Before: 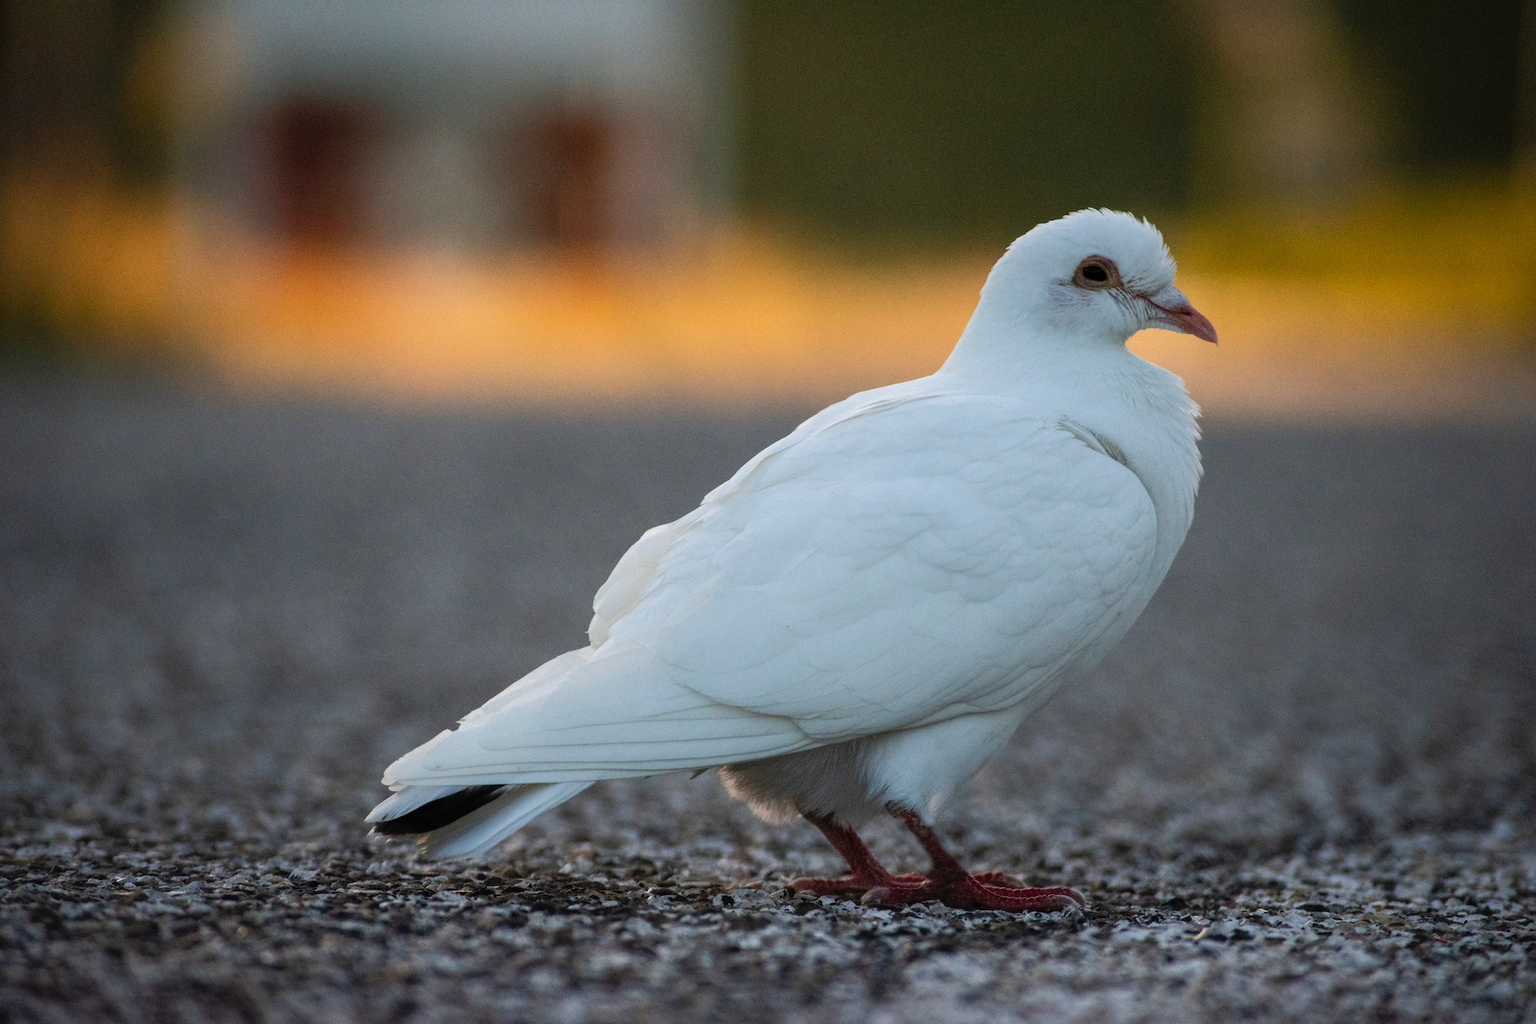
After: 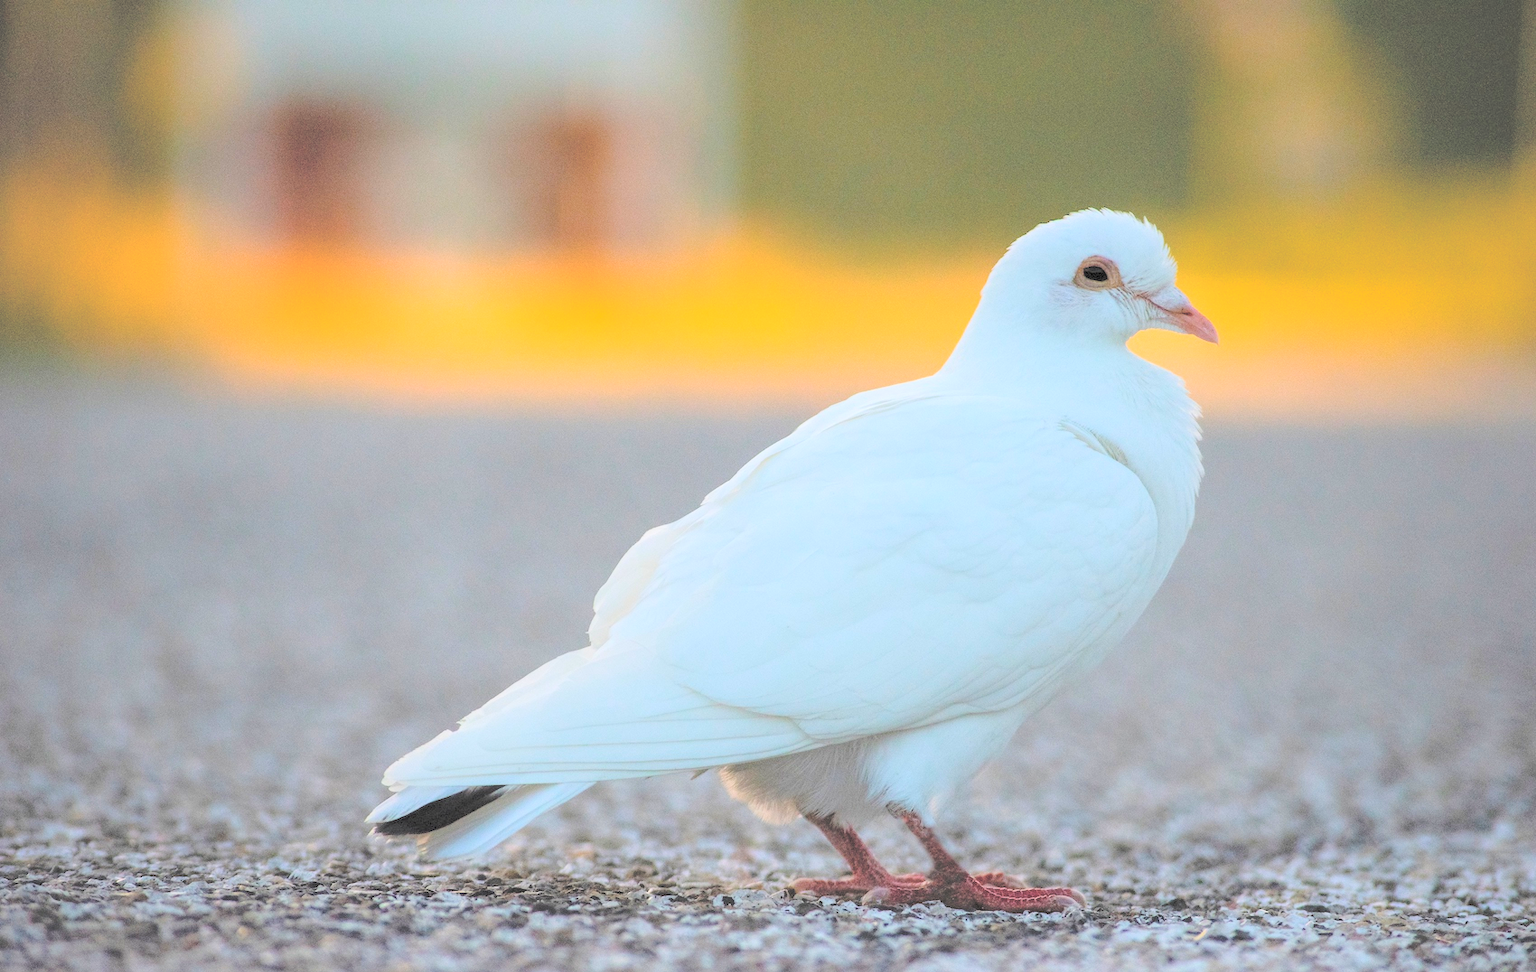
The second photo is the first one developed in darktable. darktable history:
contrast brightness saturation: brightness 1
color balance rgb: perceptual saturation grading › global saturation 30%, global vibrance 20%
crop and rotate: top 0%, bottom 5.097%
